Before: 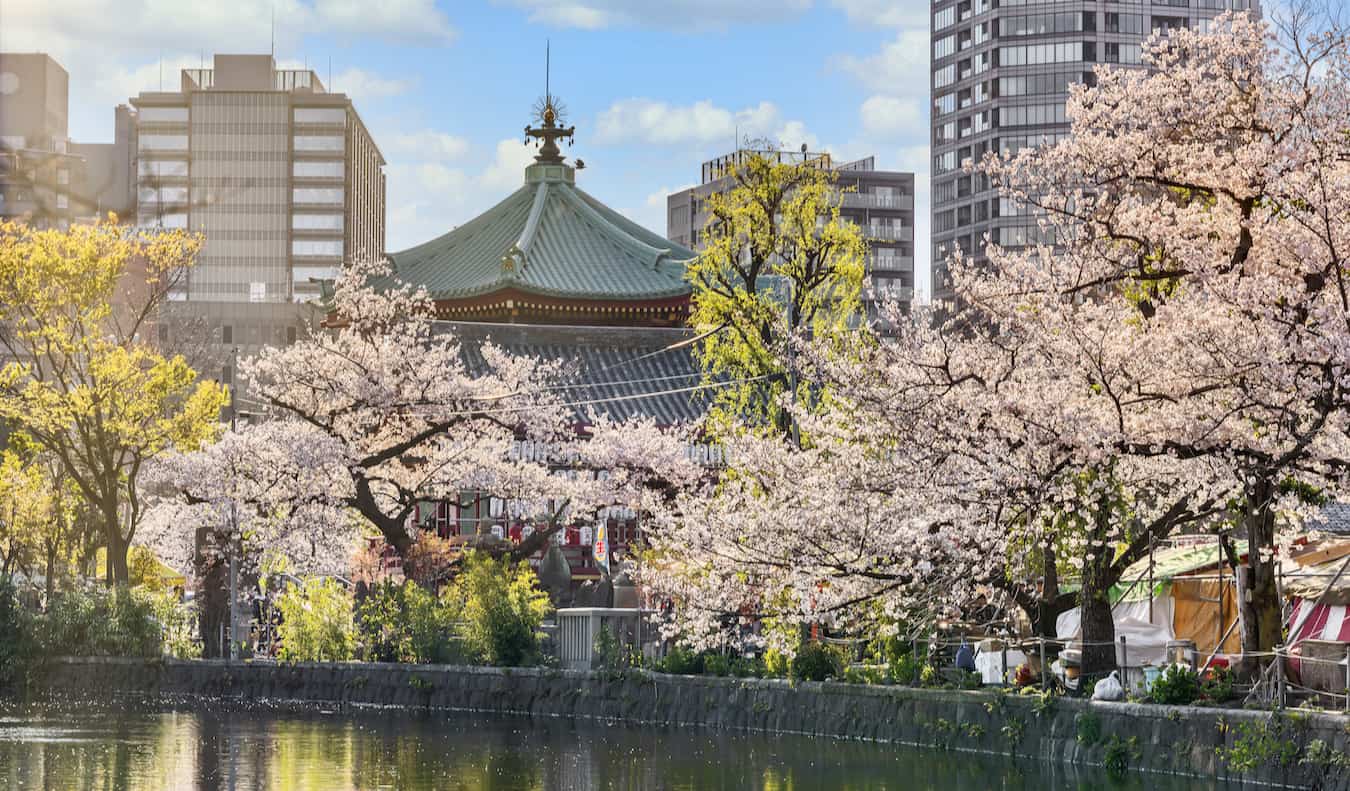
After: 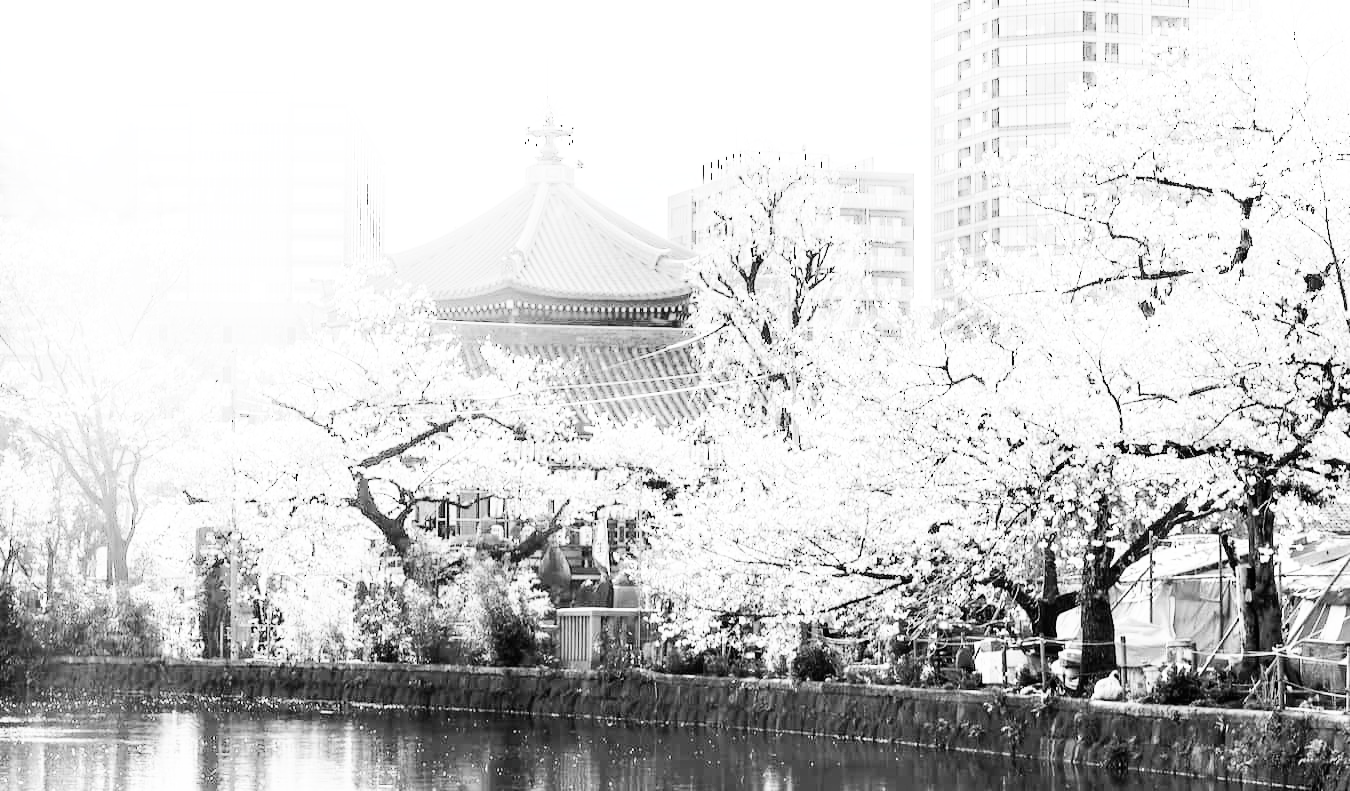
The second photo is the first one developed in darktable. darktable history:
contrast brightness saturation: saturation -0.999
base curve: curves: ch0 [(0, 0) (0.007, 0.004) (0.027, 0.03) (0.046, 0.07) (0.207, 0.54) (0.442, 0.872) (0.673, 0.972) (1, 1)], preserve colors none
color correction: highlights b* -0.049, saturation 1.37
shadows and highlights: shadows -21.57, highlights 98.14, soften with gaussian
